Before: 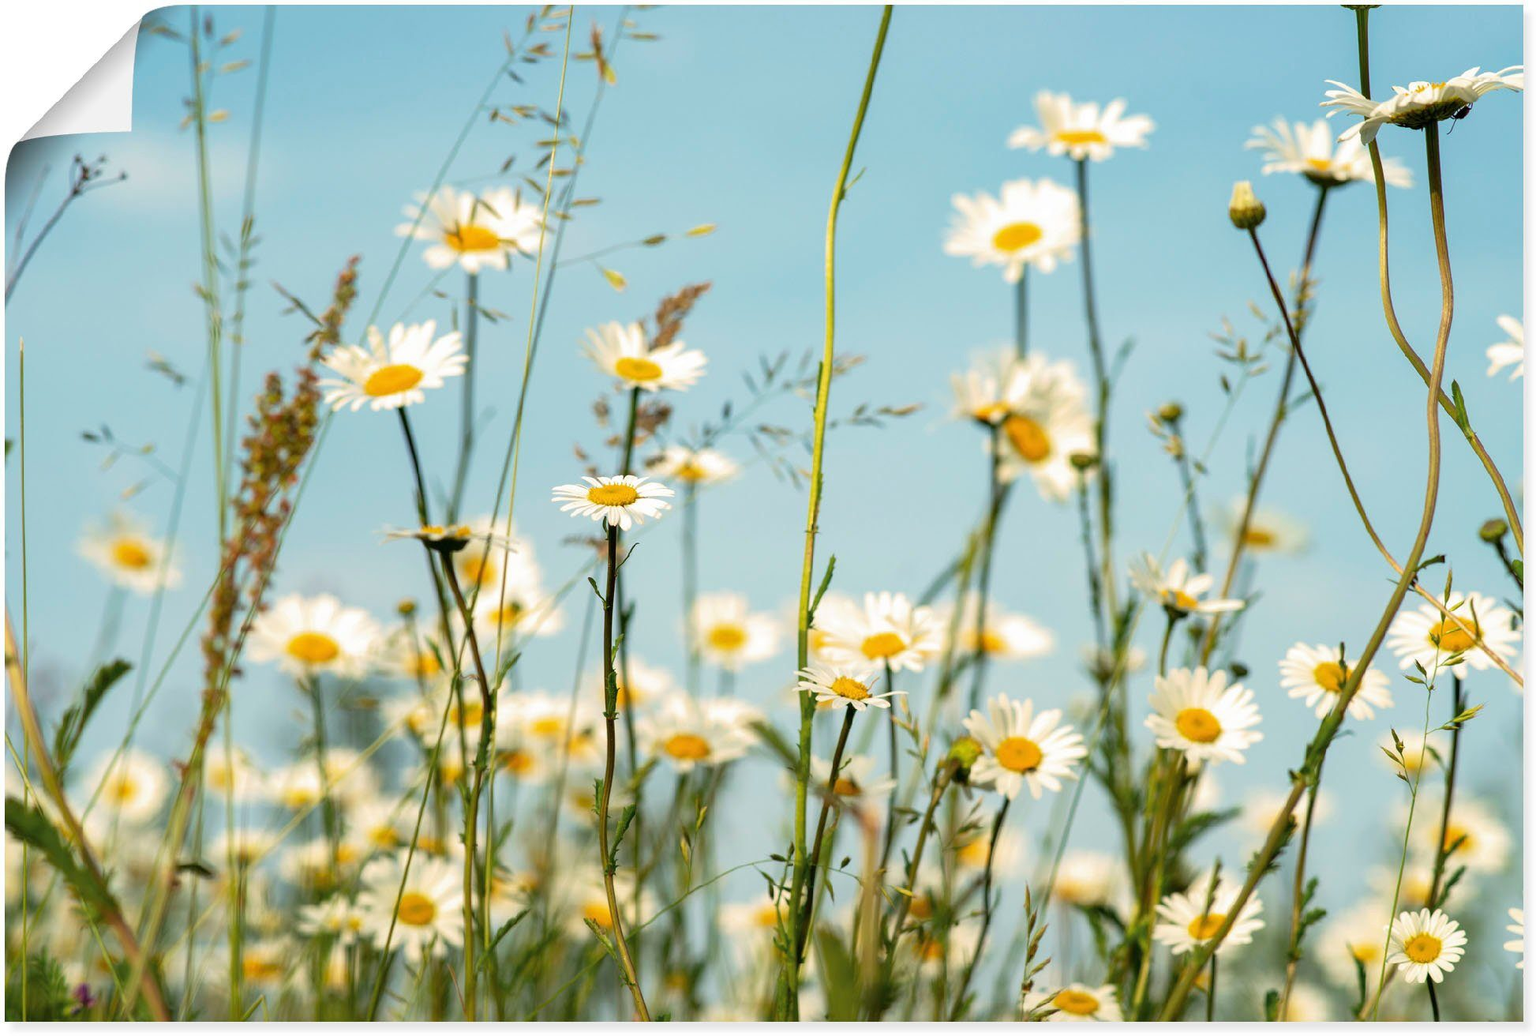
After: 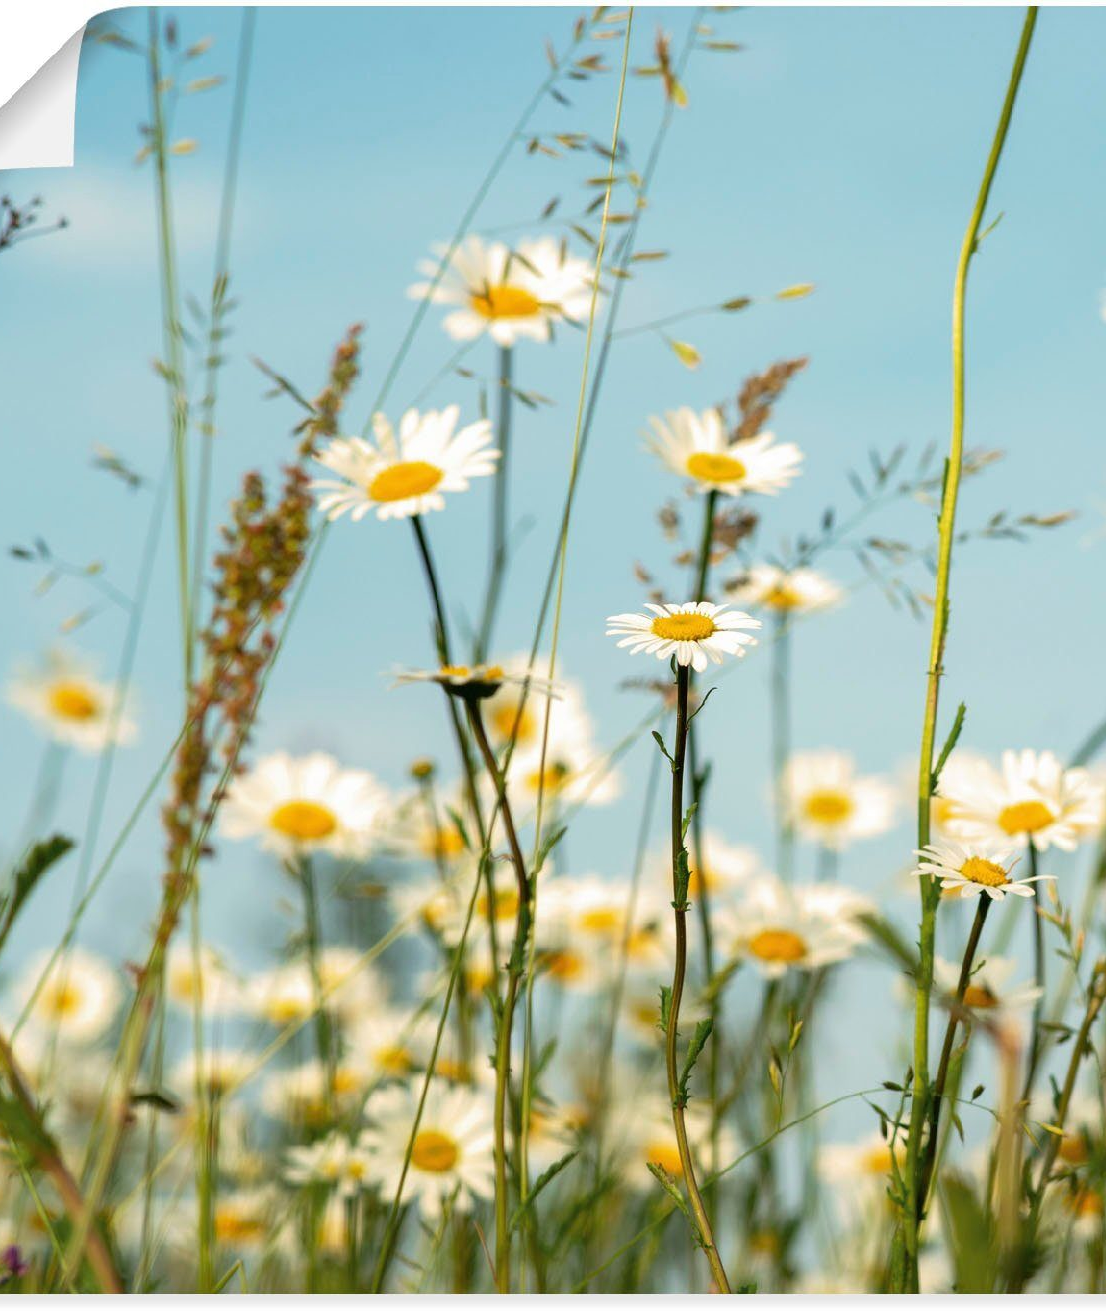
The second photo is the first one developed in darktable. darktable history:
crop: left 4.802%, right 38.33%
